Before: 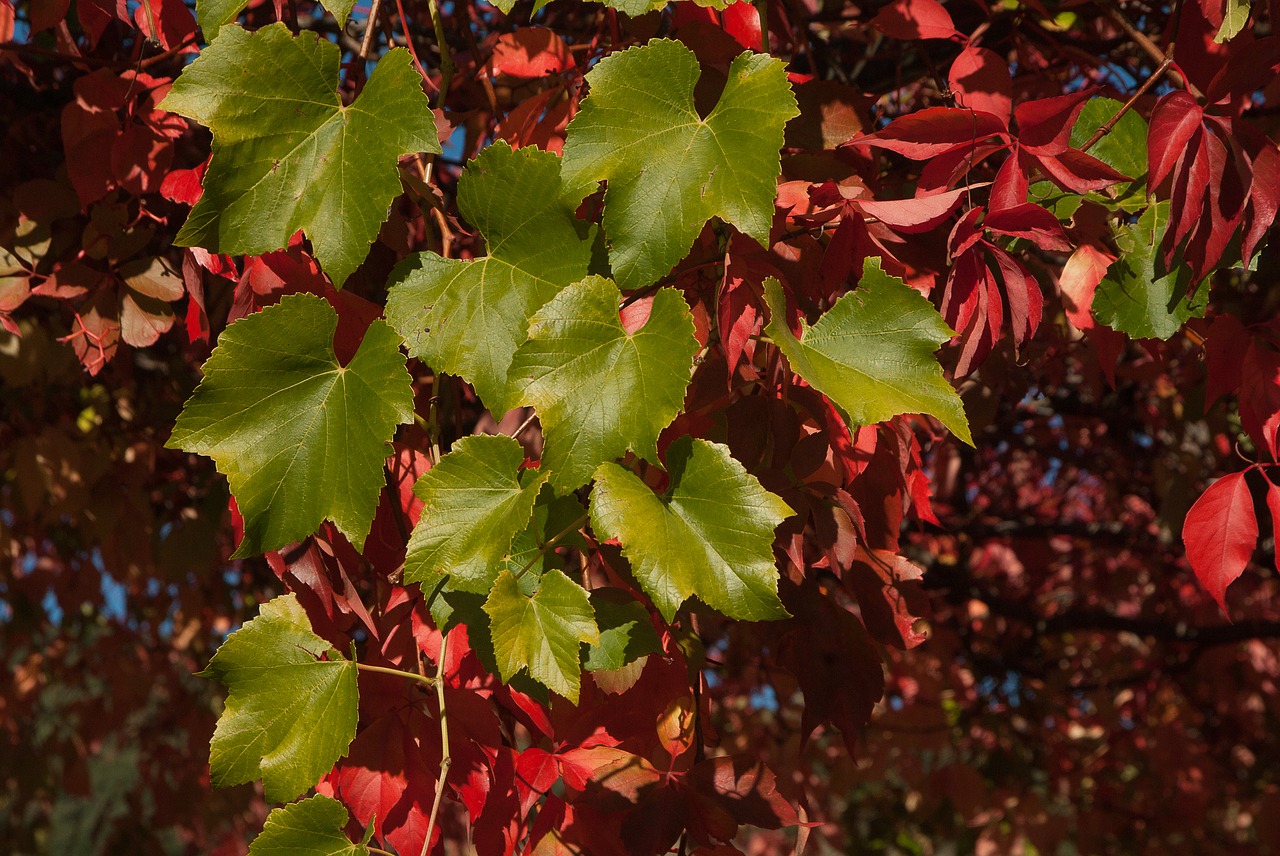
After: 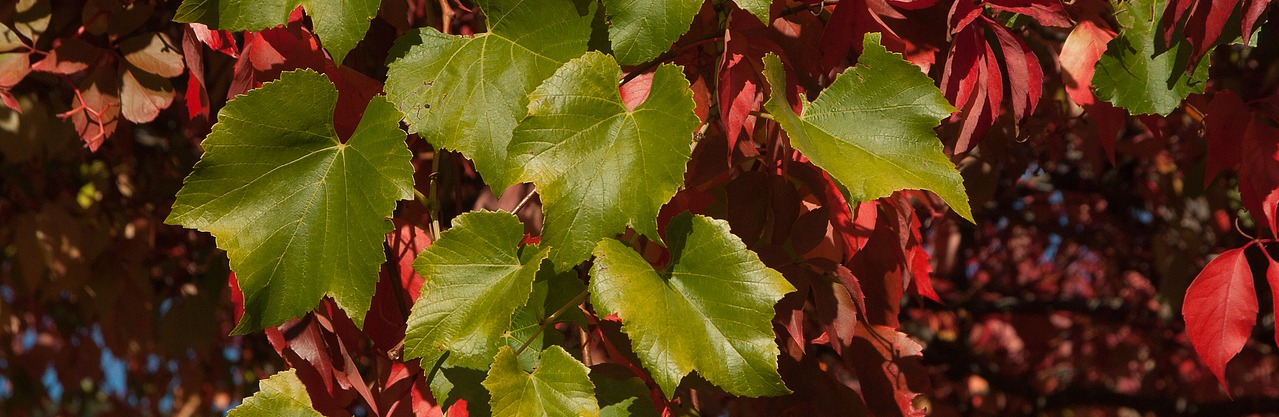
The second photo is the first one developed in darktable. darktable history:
crop and rotate: top 26.213%, bottom 25.055%
